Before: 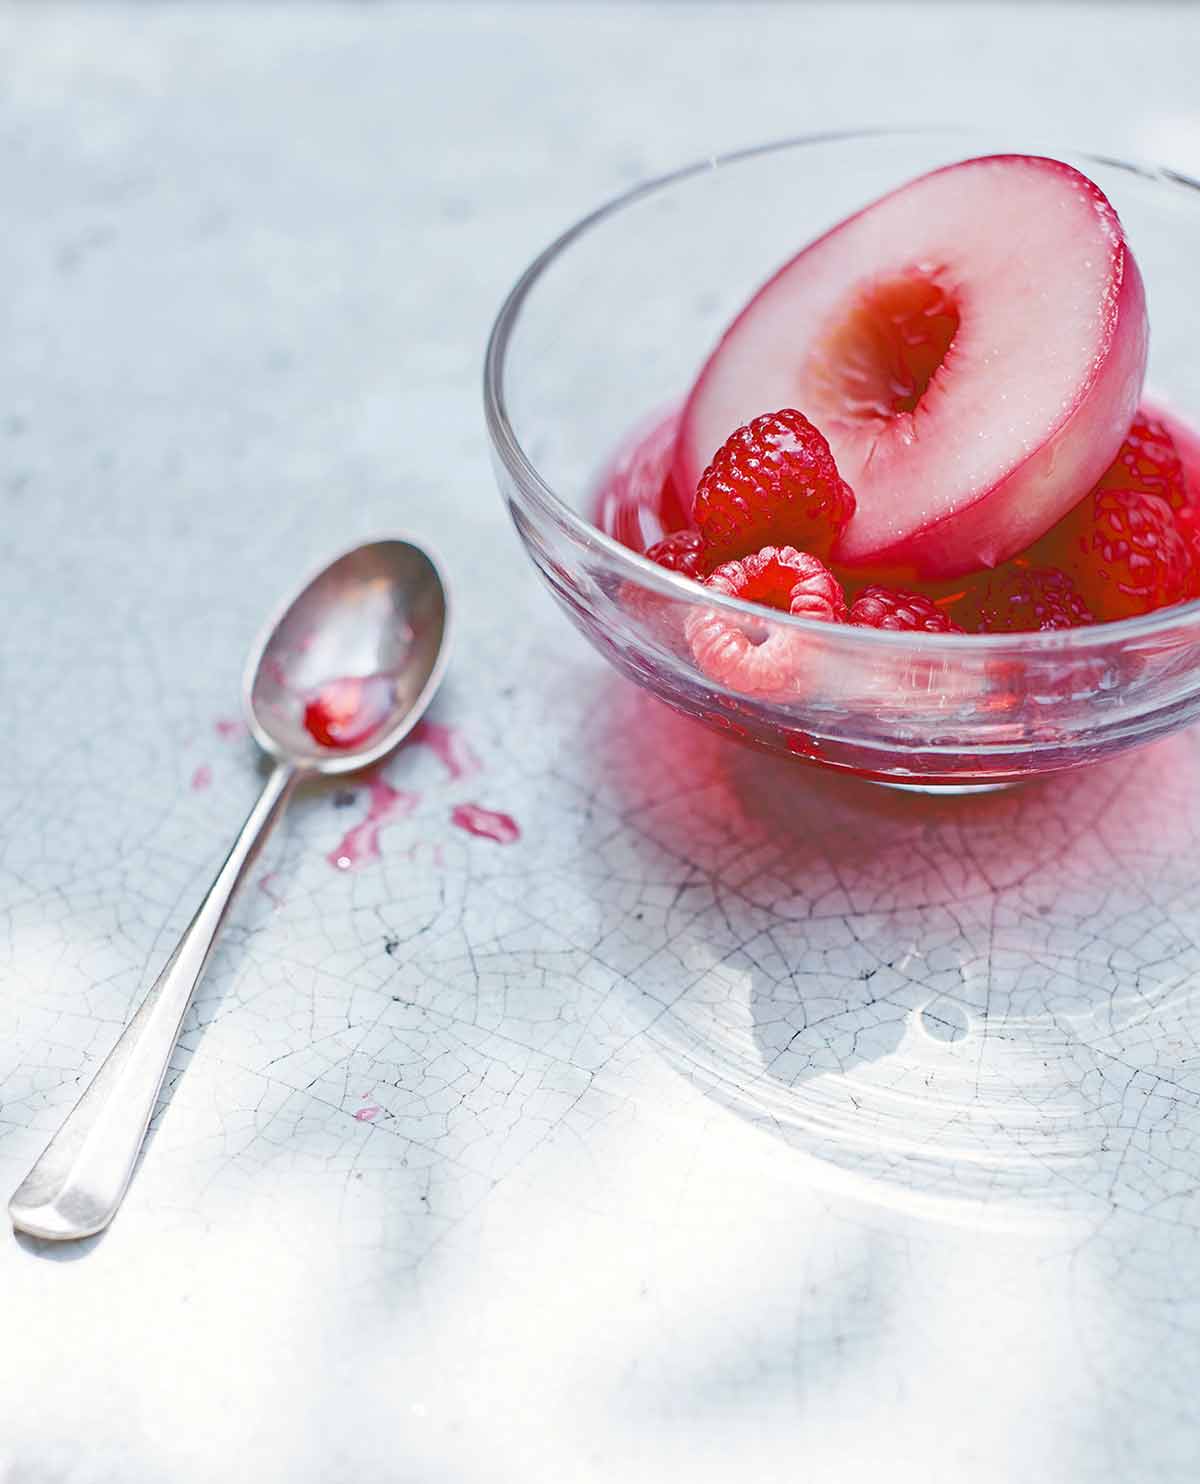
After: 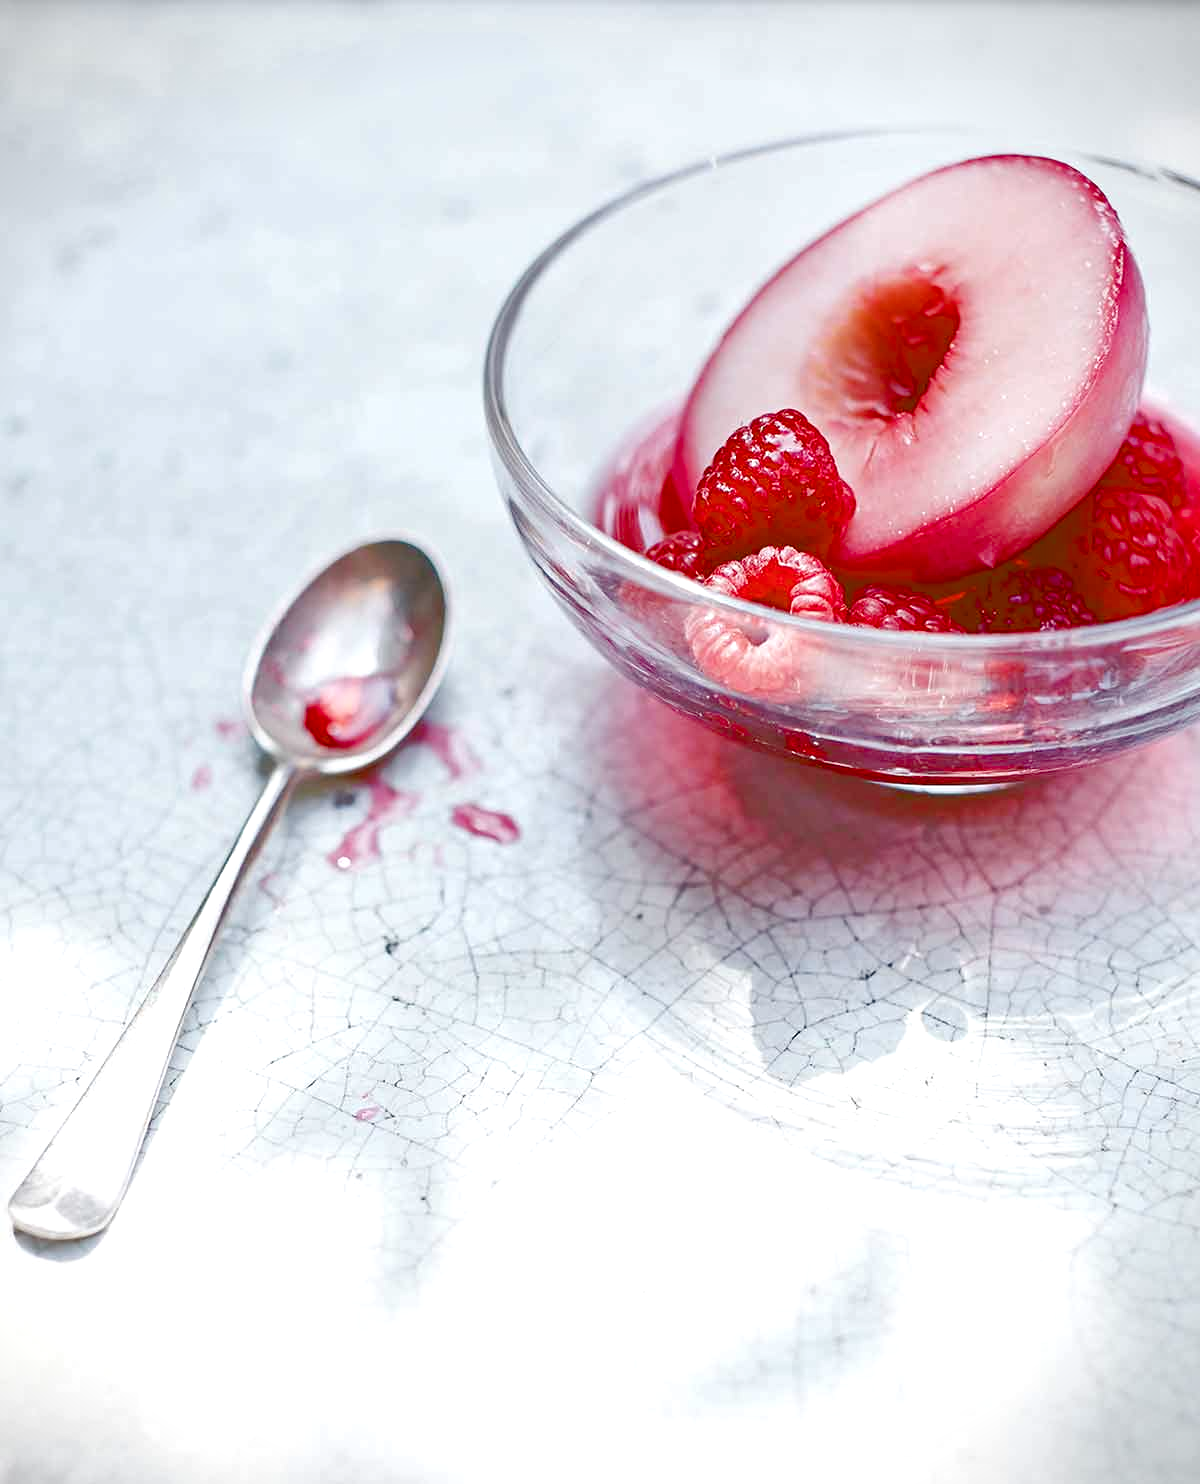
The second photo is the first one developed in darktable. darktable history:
vignetting: fall-off start 91.53%
color balance rgb: shadows lift › luminance -9.423%, global offset › luminance -0.278%, global offset › hue 261.75°, linear chroma grading › shadows -1.575%, linear chroma grading › highlights -14.471%, linear chroma grading › global chroma -9.454%, linear chroma grading › mid-tones -9.892%, perceptual saturation grading › global saturation 20%, perceptual saturation grading › highlights -25.019%, perceptual saturation grading › shadows 49.45%, perceptual brilliance grading › highlights 8.262%, perceptual brilliance grading › mid-tones 3.667%, perceptual brilliance grading › shadows 1.36%
